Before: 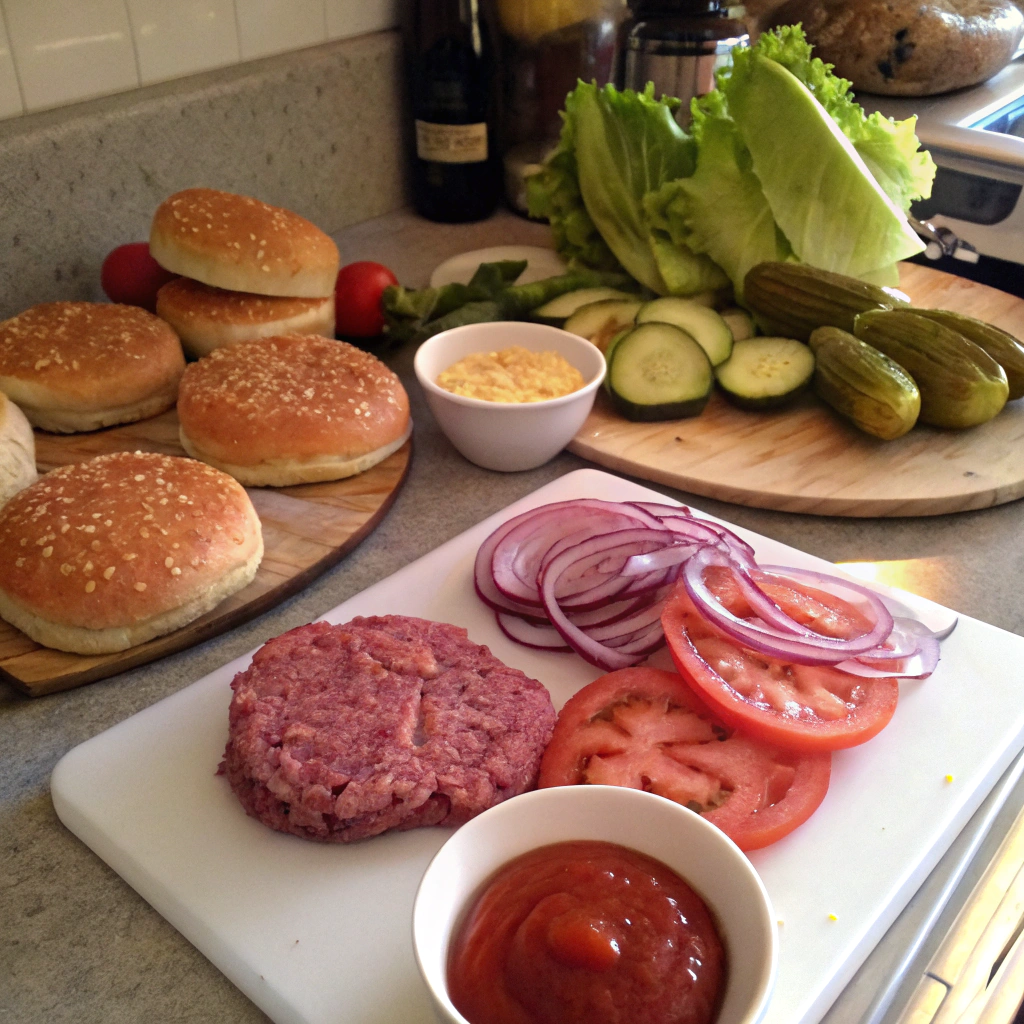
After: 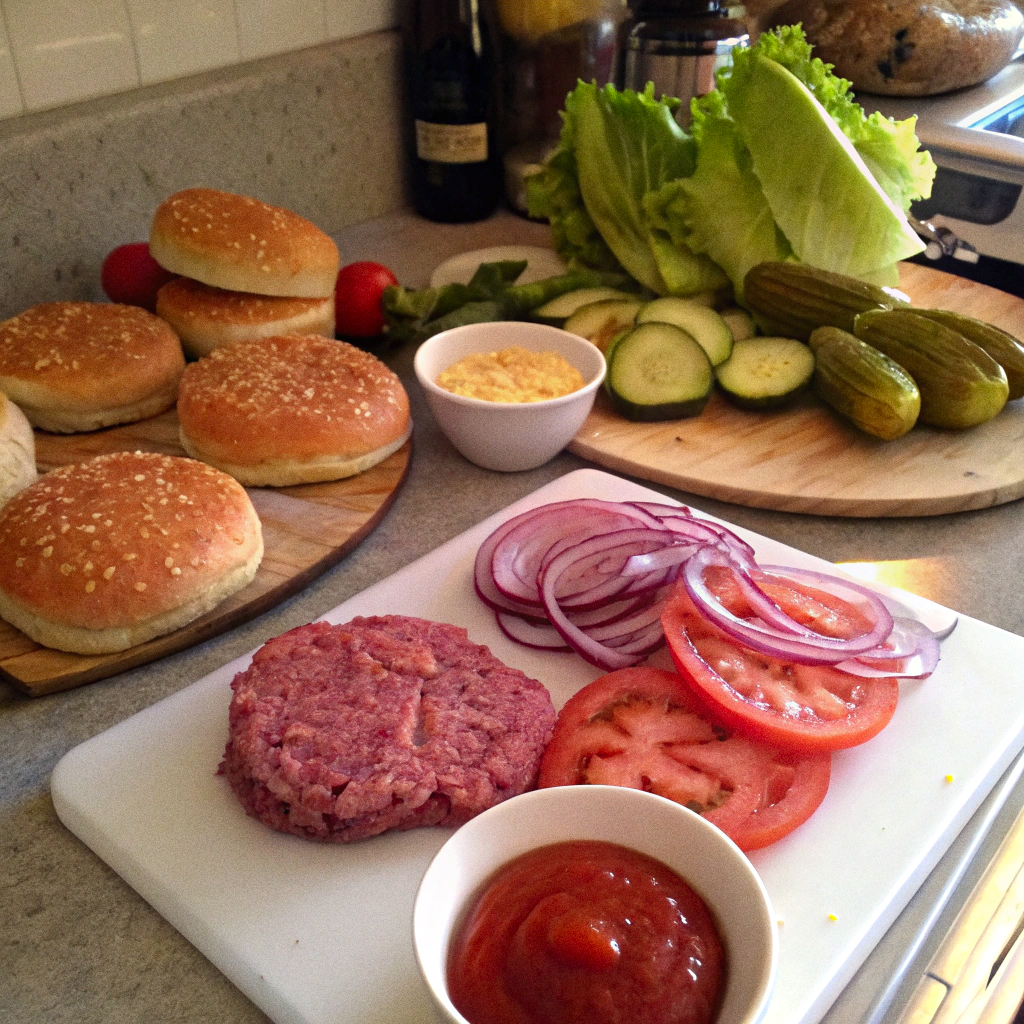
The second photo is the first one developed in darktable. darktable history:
color contrast: green-magenta contrast 1.1, blue-yellow contrast 1.1, unbound 0
grain: coarseness 0.09 ISO
